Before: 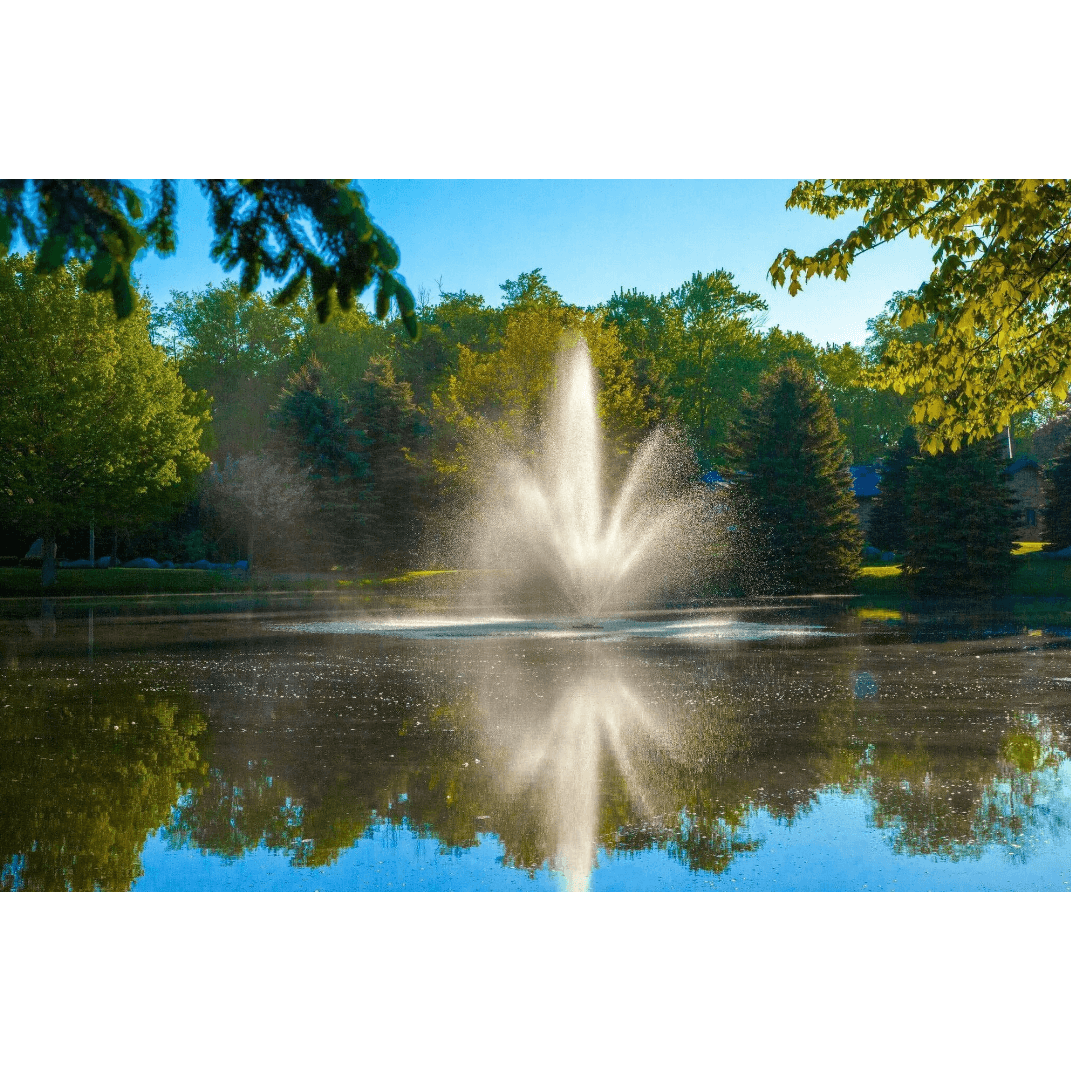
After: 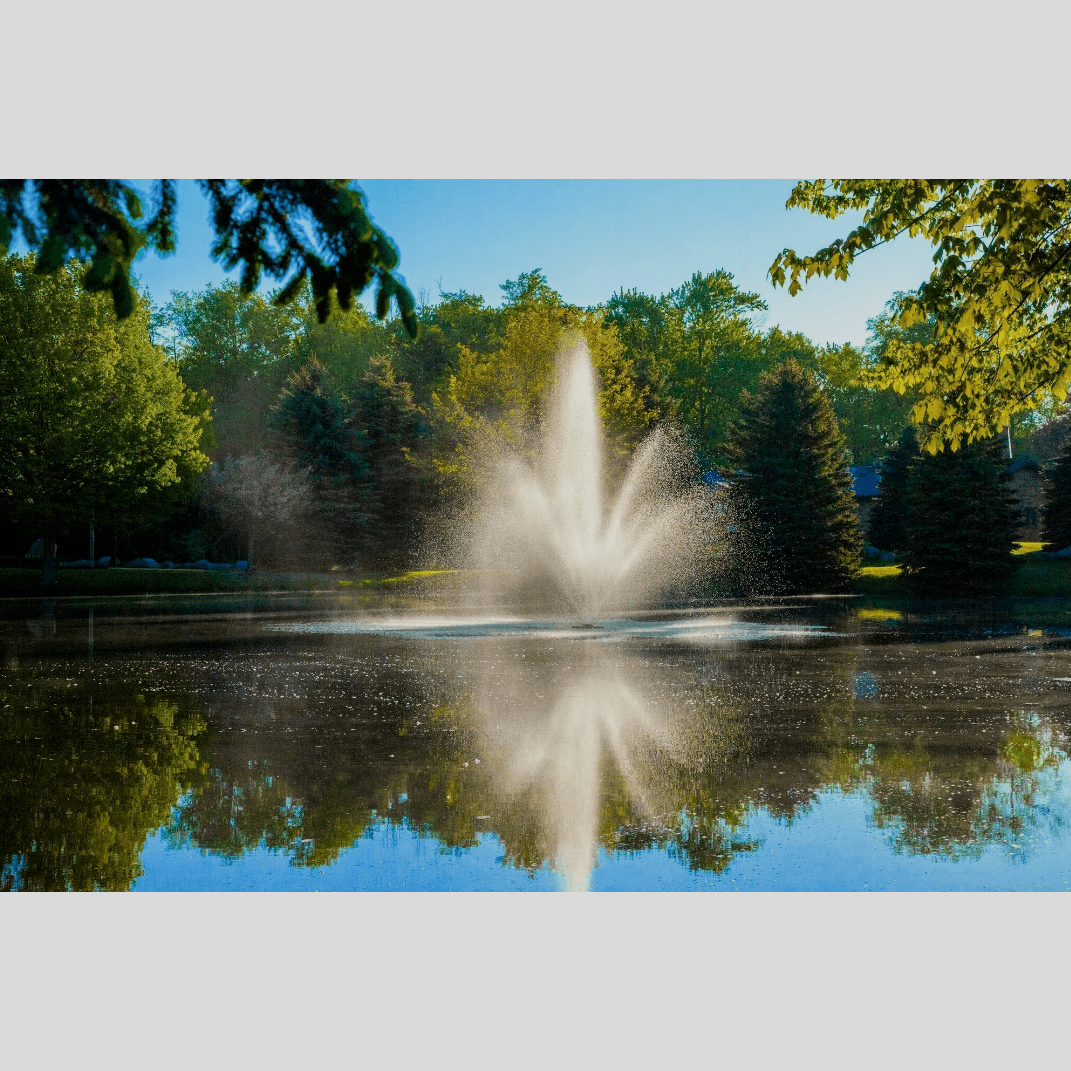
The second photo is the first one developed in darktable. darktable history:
filmic rgb: black relative exposure -7.65 EV, white relative exposure 4.56 EV, hardness 3.61, contrast 1.114
